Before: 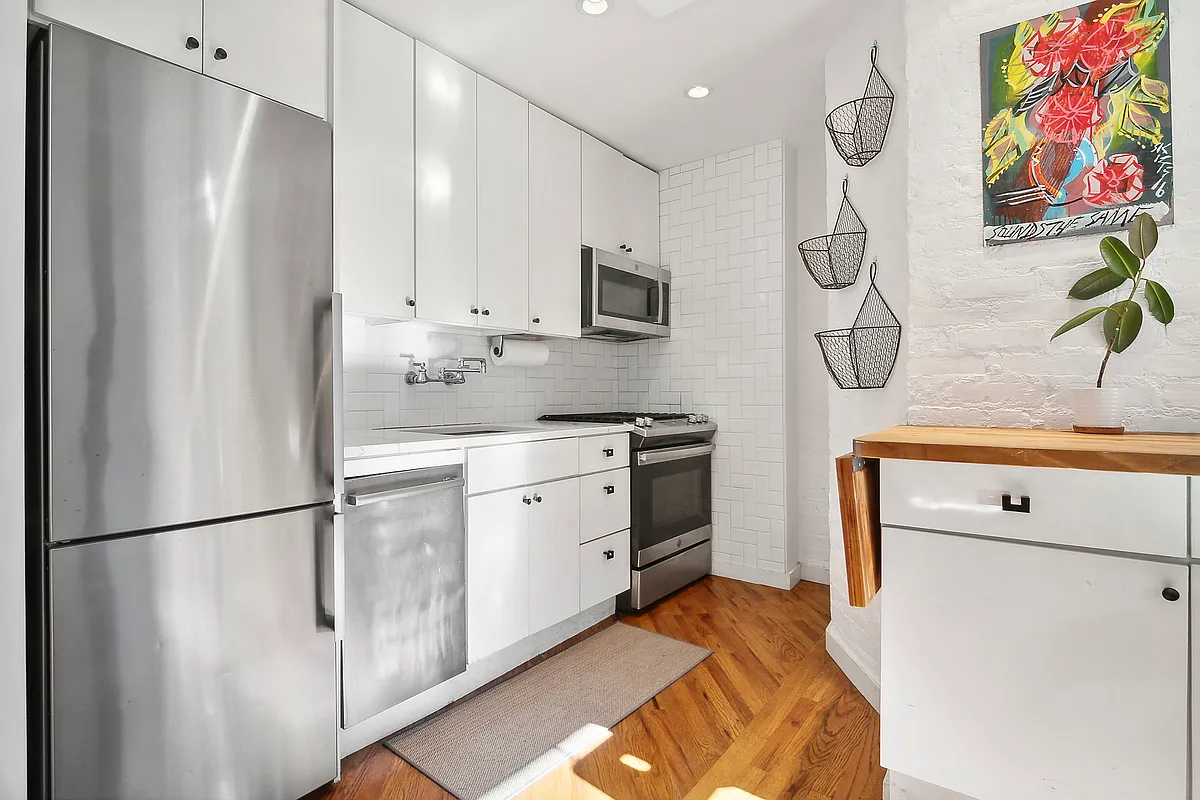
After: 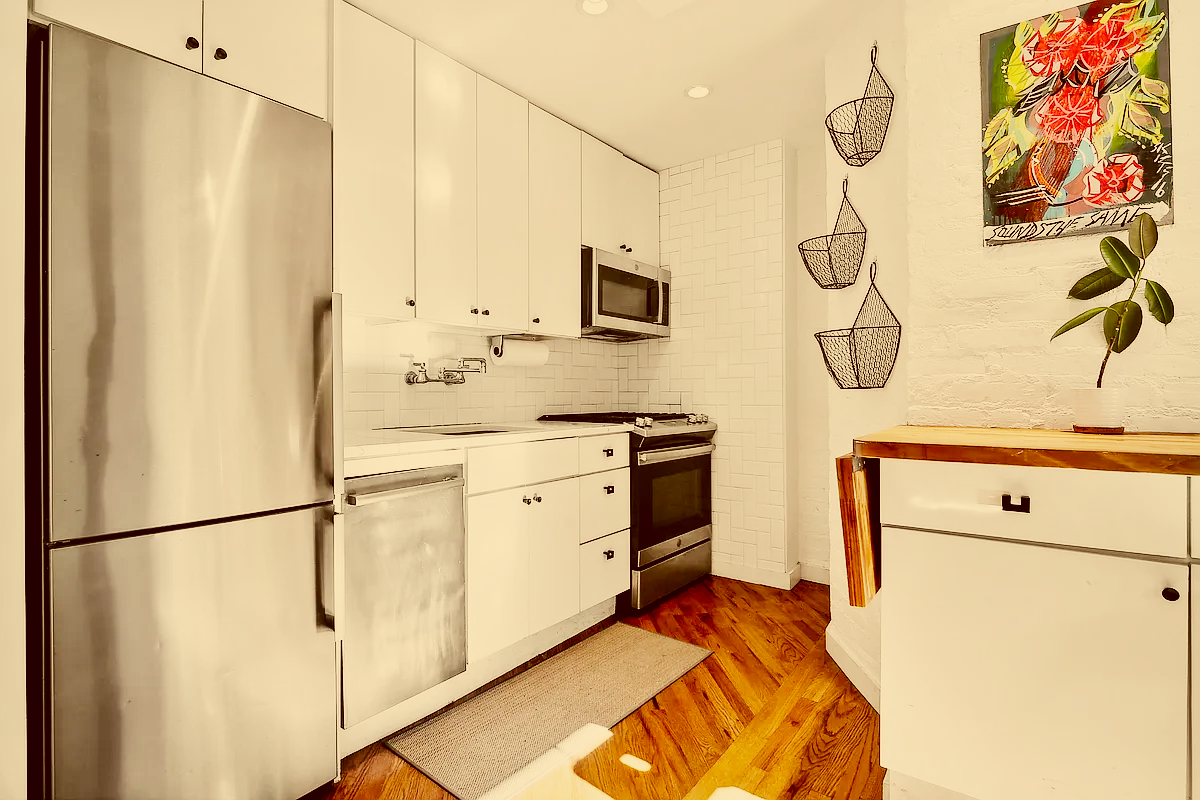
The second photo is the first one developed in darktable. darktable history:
color correction: highlights a* 1.12, highlights b* 24.26, shadows a* 15.58, shadows b* 24.26
tone equalizer: -8 EV -0.417 EV, -7 EV -0.389 EV, -6 EV -0.333 EV, -5 EV -0.222 EV, -3 EV 0.222 EV, -2 EV 0.333 EV, -1 EV 0.389 EV, +0 EV 0.417 EV, edges refinement/feathering 500, mask exposure compensation -1.57 EV, preserve details no
sigmoid: contrast 1.7, skew -0.2, preserve hue 0%, red attenuation 0.1, red rotation 0.035, green attenuation 0.1, green rotation -0.017, blue attenuation 0.15, blue rotation -0.052, base primaries Rec2020
